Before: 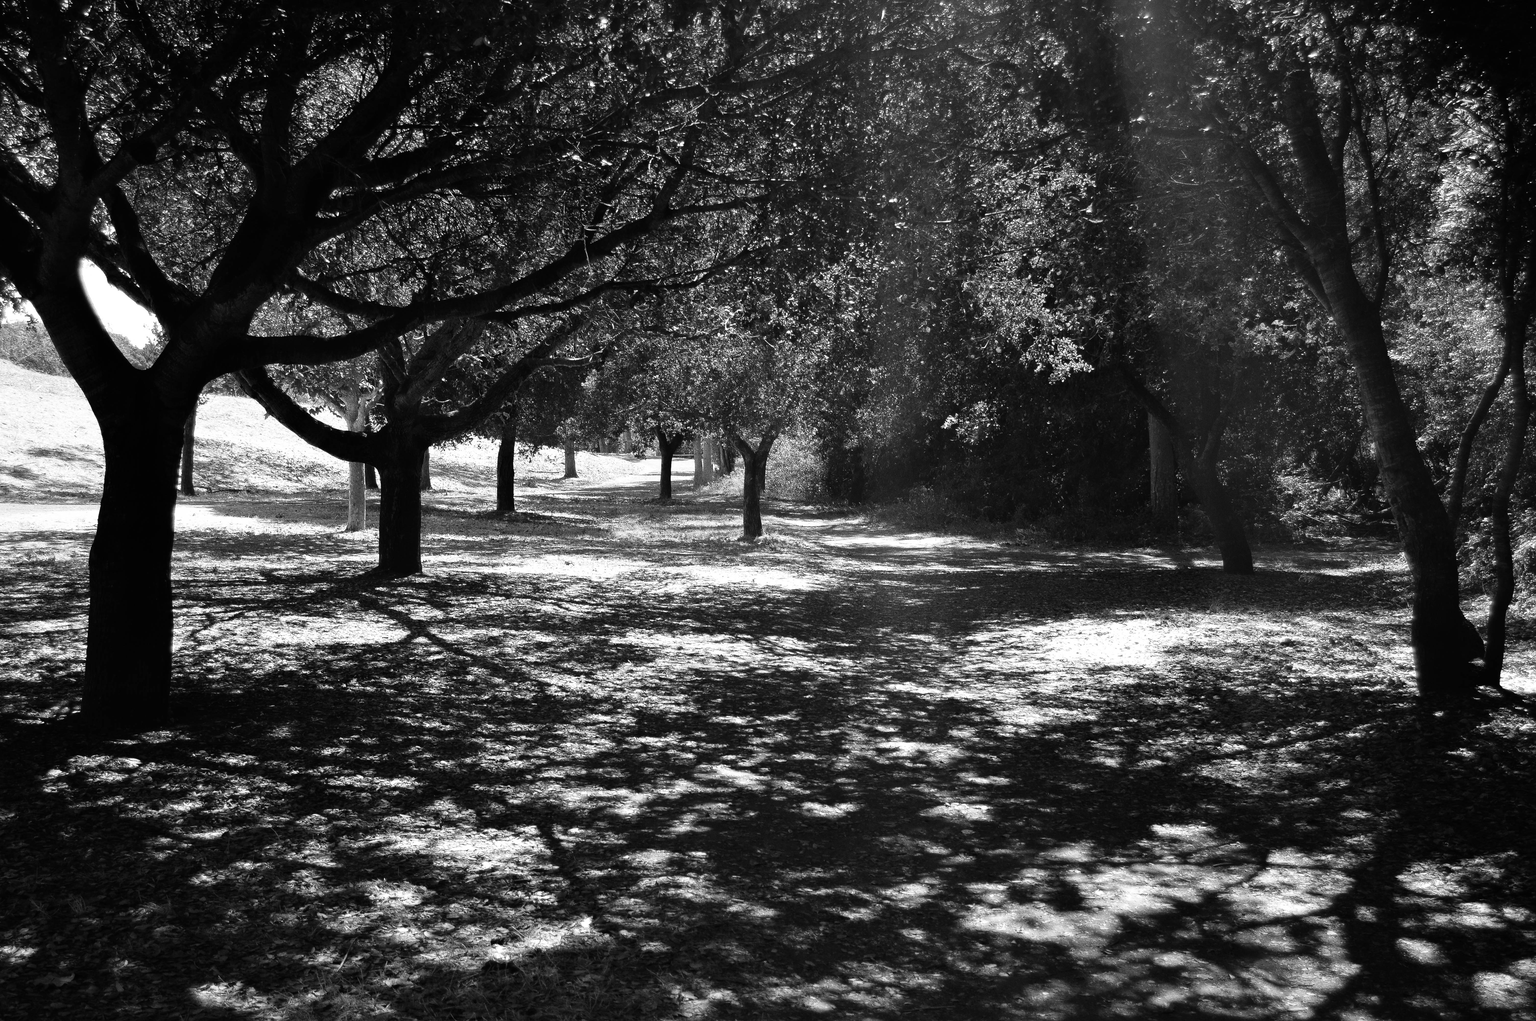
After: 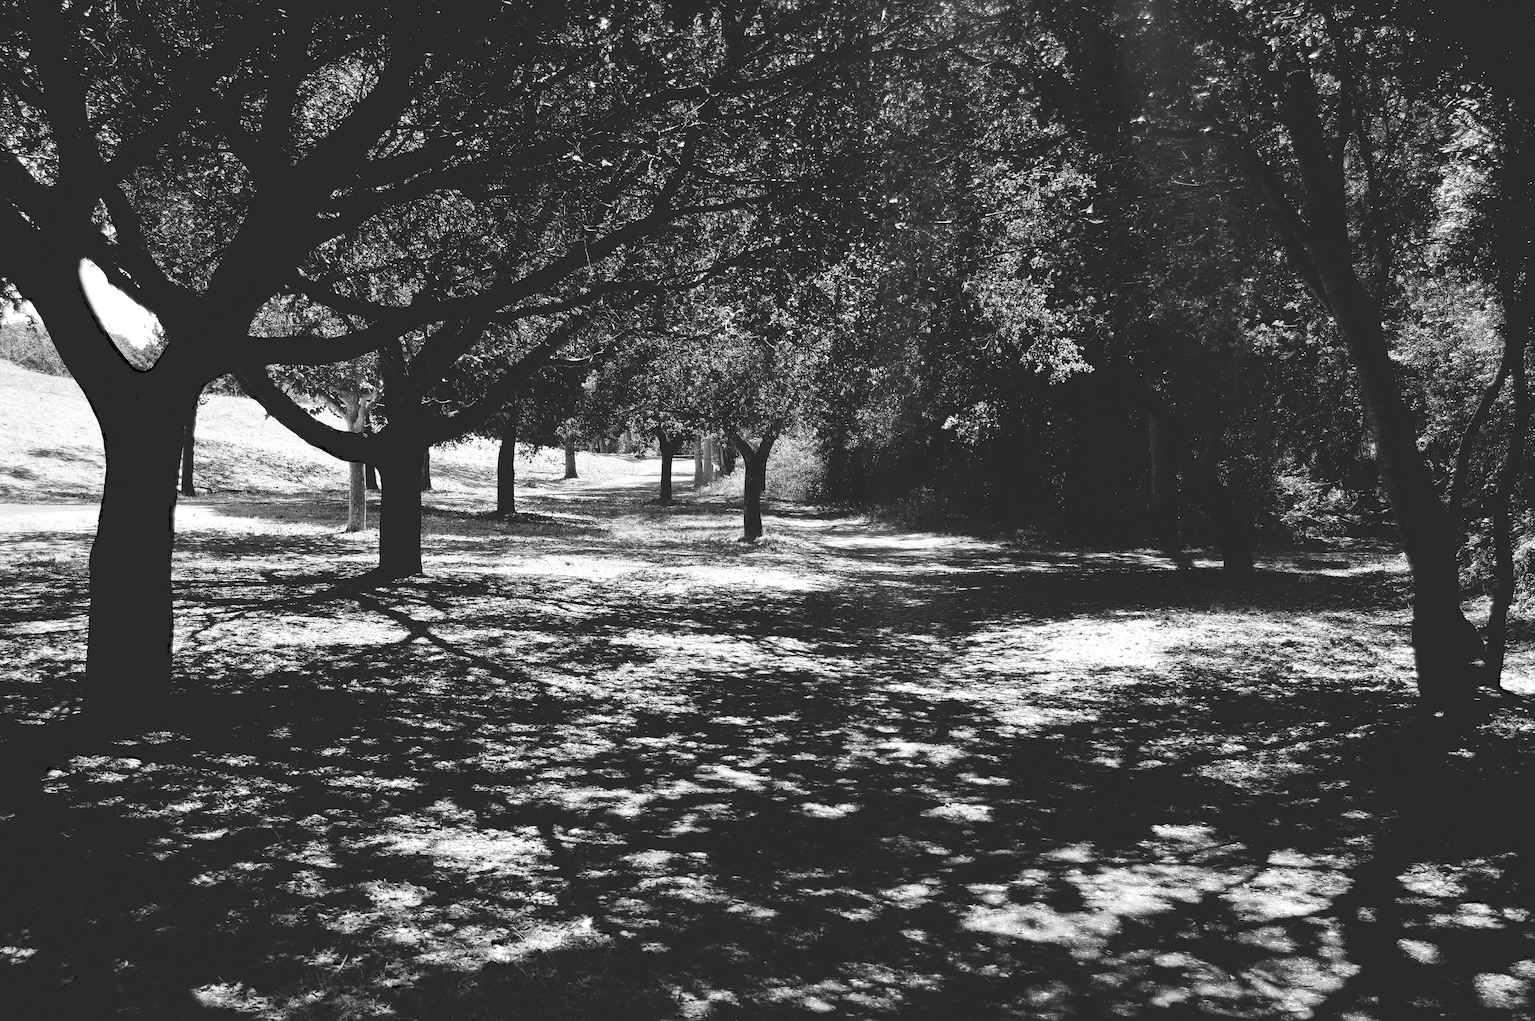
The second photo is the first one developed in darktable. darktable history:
haze removal: strength 0.29, distance 0.25, compatibility mode true, adaptive false
tone curve: curves: ch0 [(0, 0) (0.003, 0.17) (0.011, 0.17) (0.025, 0.17) (0.044, 0.168) (0.069, 0.167) (0.1, 0.173) (0.136, 0.181) (0.177, 0.199) (0.224, 0.226) (0.277, 0.271) (0.335, 0.333) (0.399, 0.419) (0.468, 0.52) (0.543, 0.621) (0.623, 0.716) (0.709, 0.795) (0.801, 0.867) (0.898, 0.914) (1, 1)], preserve colors none
